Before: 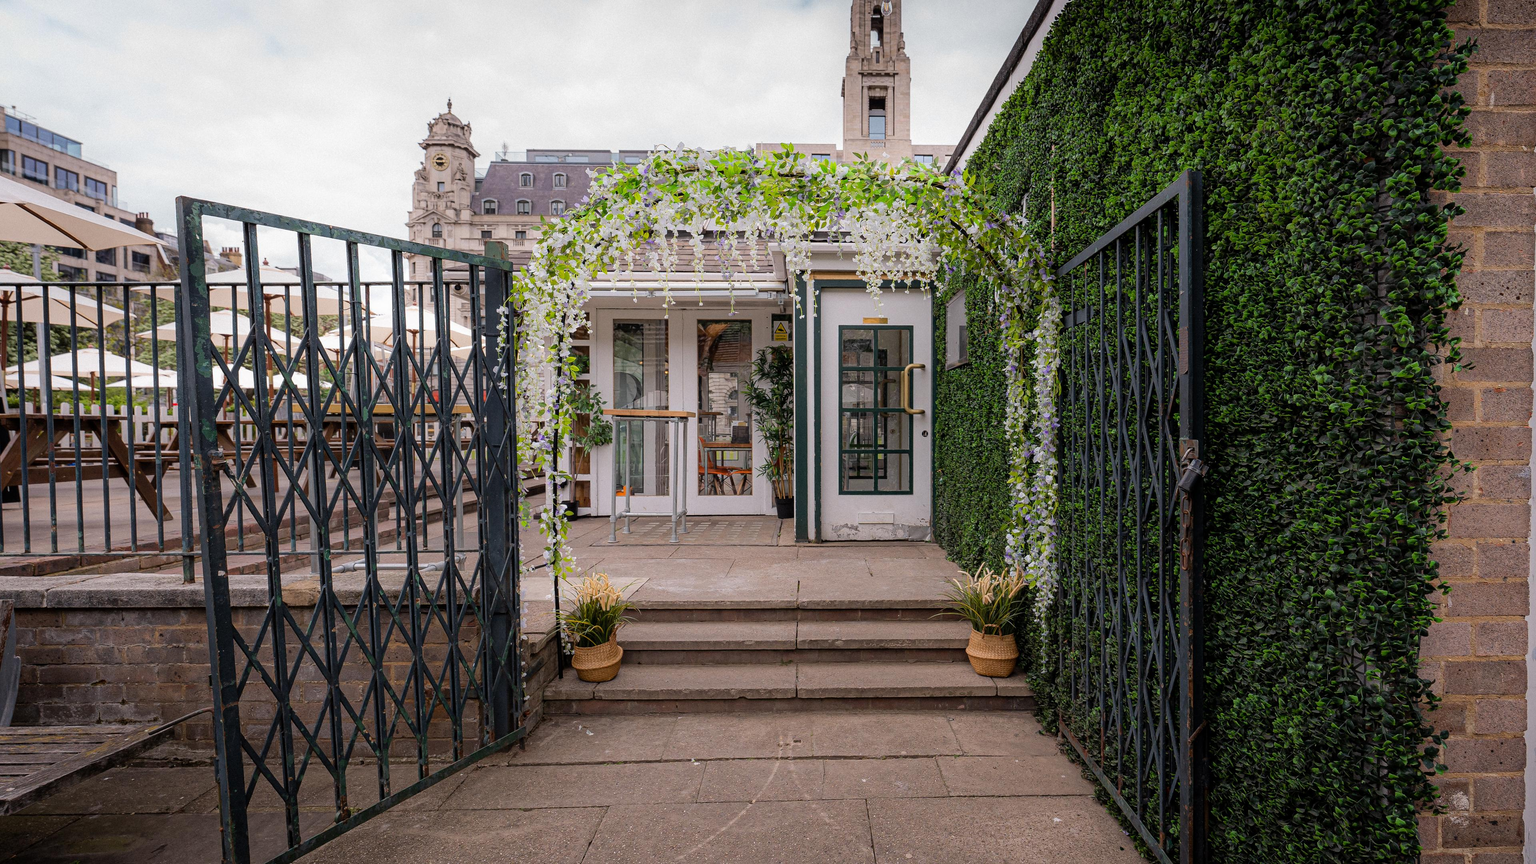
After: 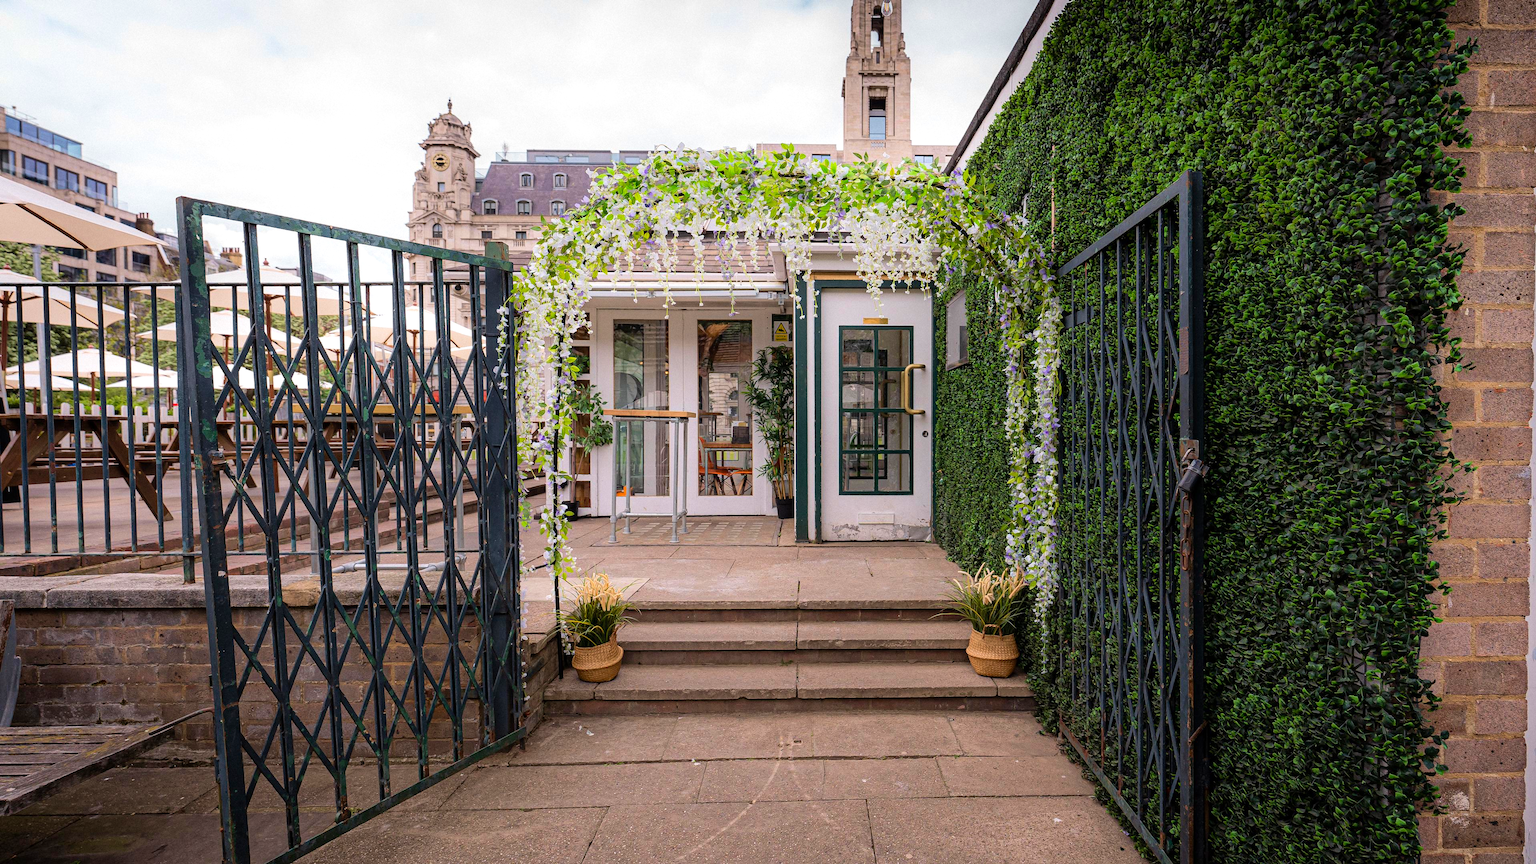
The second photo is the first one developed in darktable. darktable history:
exposure: exposure 0.22 EV, compensate highlight preservation false
velvia: on, module defaults
contrast brightness saturation: contrast 0.099, brightness 0.025, saturation 0.093
